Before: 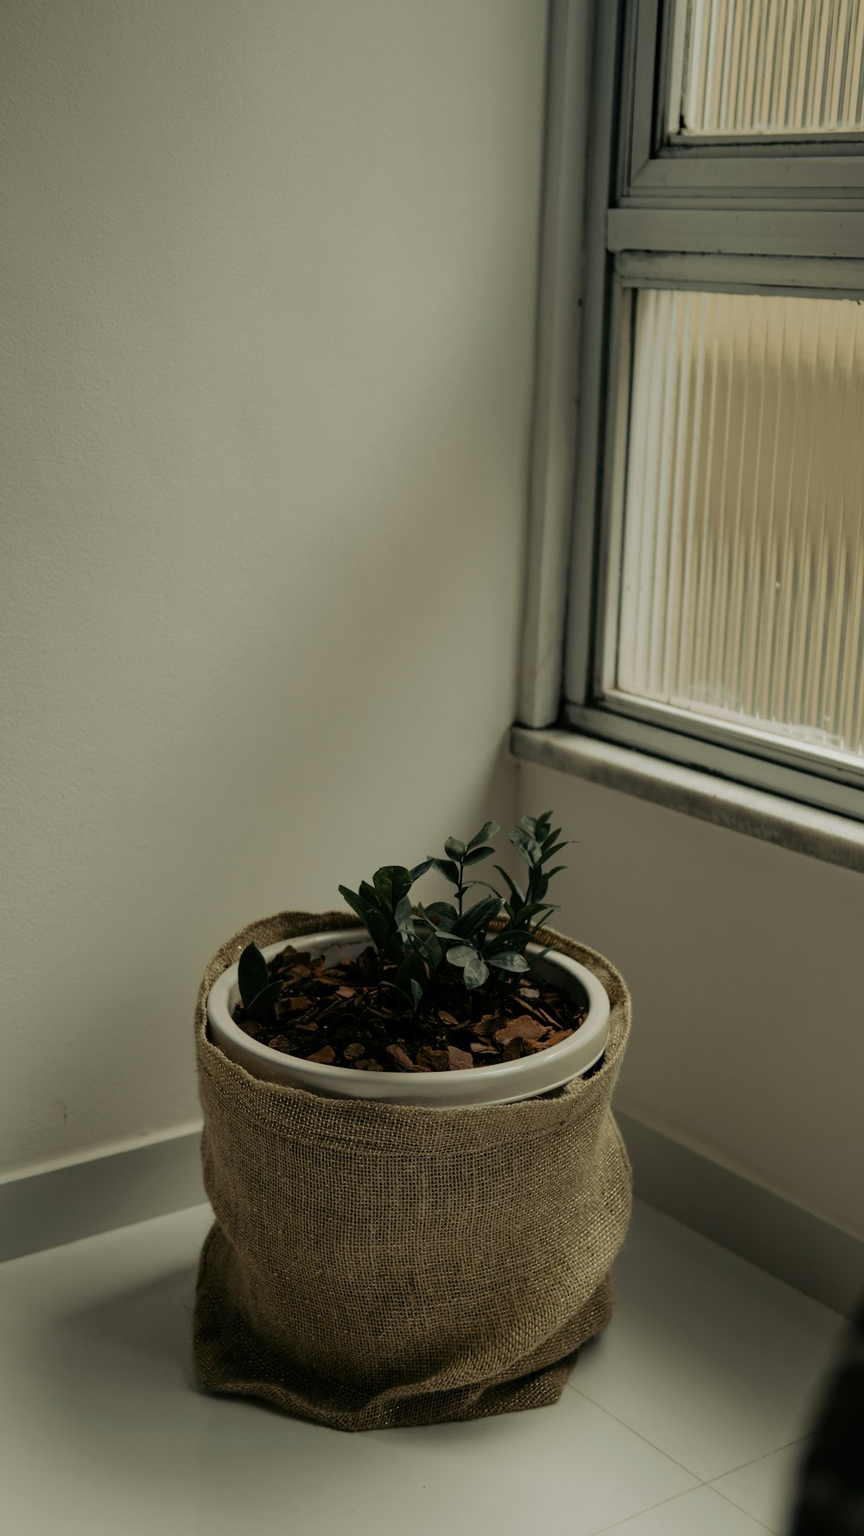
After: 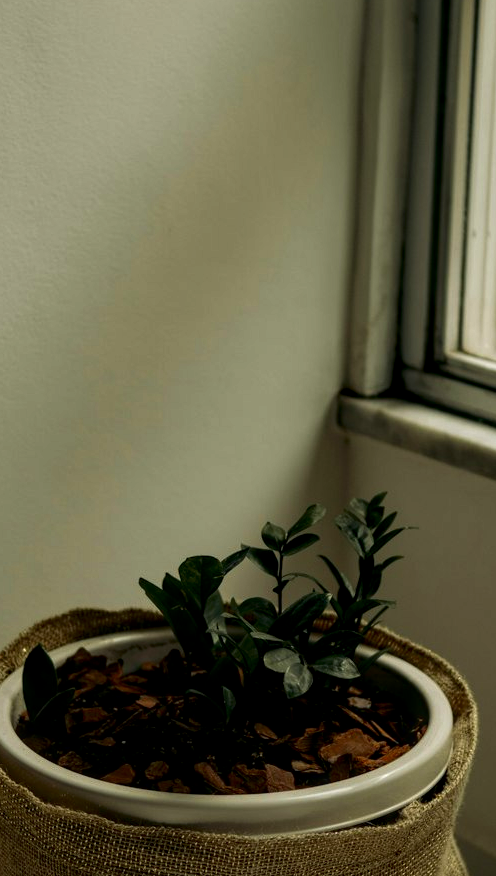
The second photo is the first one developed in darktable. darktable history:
exposure: exposure 0.566 EV, compensate exposure bias true, compensate highlight preservation false
contrast brightness saturation: brightness -0.246, saturation 0.205
local contrast: on, module defaults
crop: left 25.384%, top 25.154%, right 24.939%, bottom 25.525%
